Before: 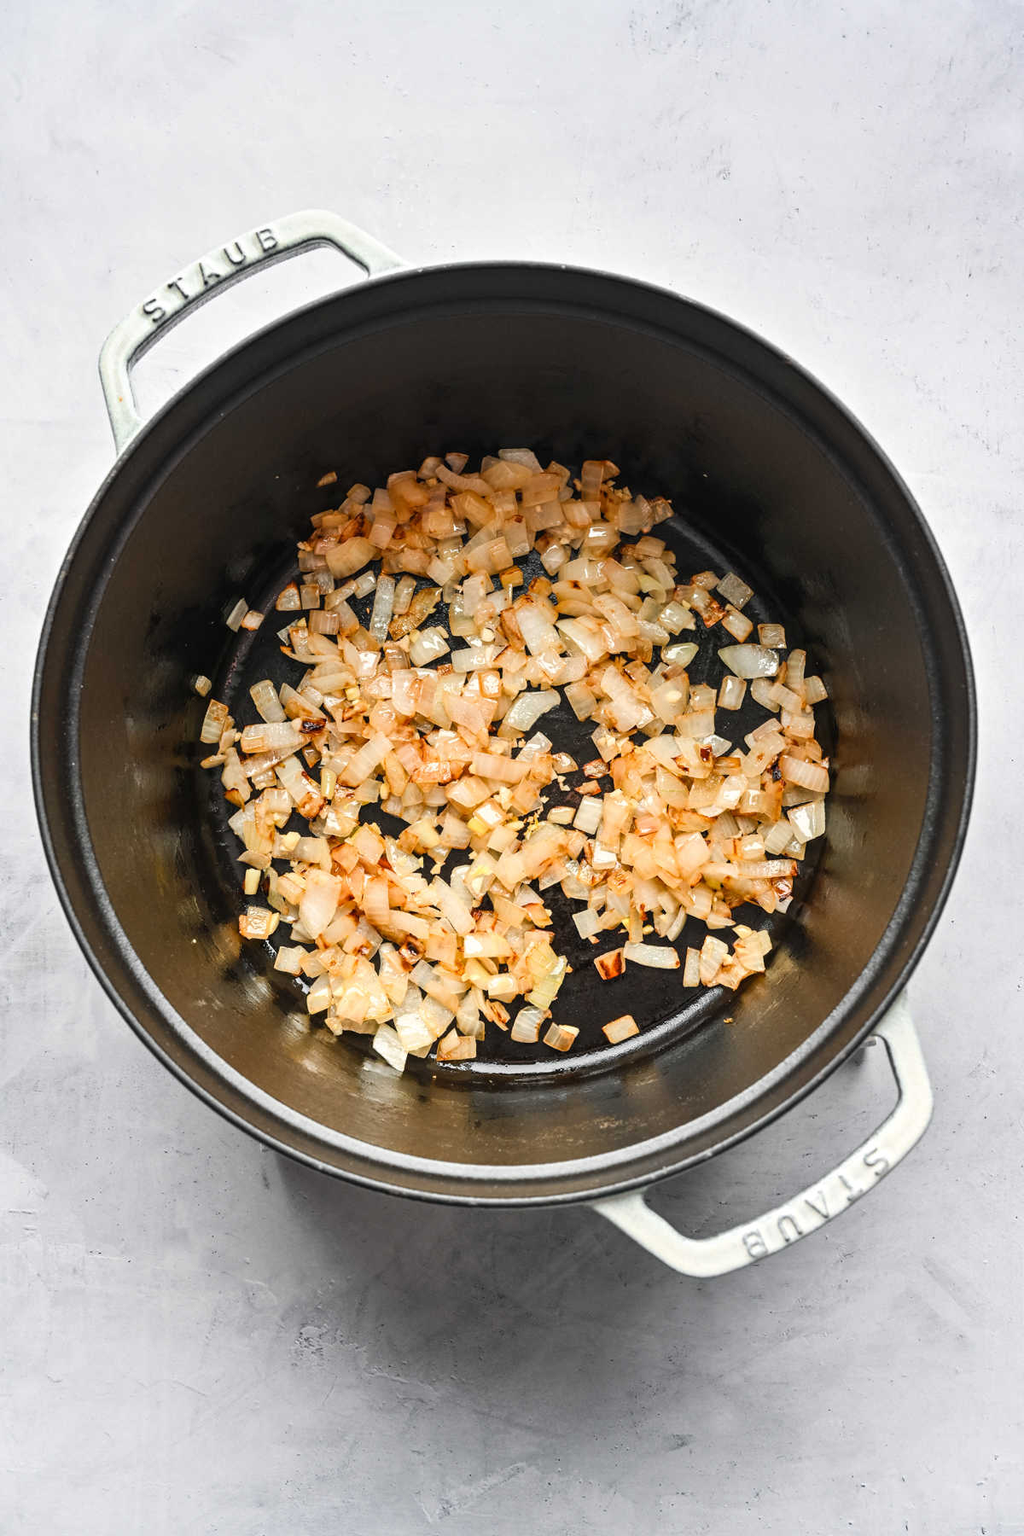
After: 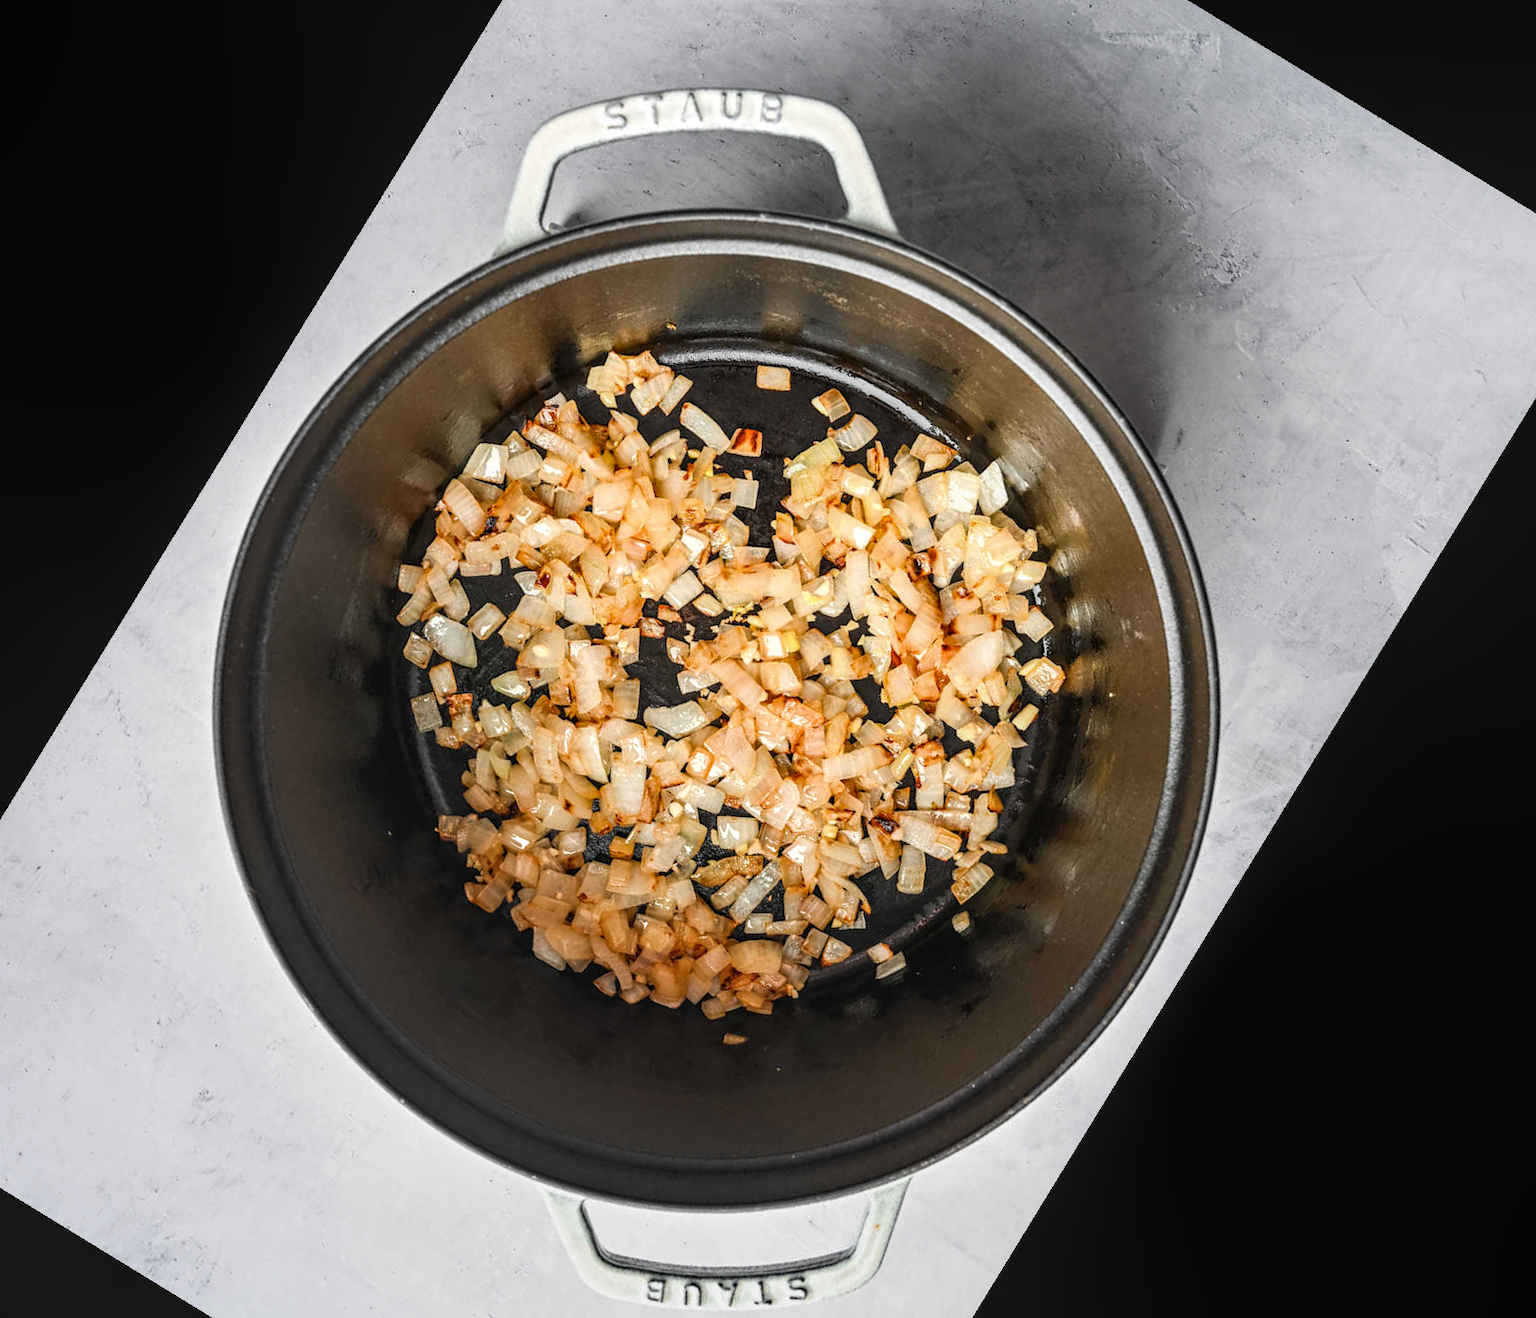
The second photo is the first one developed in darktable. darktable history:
crop and rotate: angle 148.51°, left 9.161%, top 15.575%, right 4.542%, bottom 17.148%
local contrast: on, module defaults
